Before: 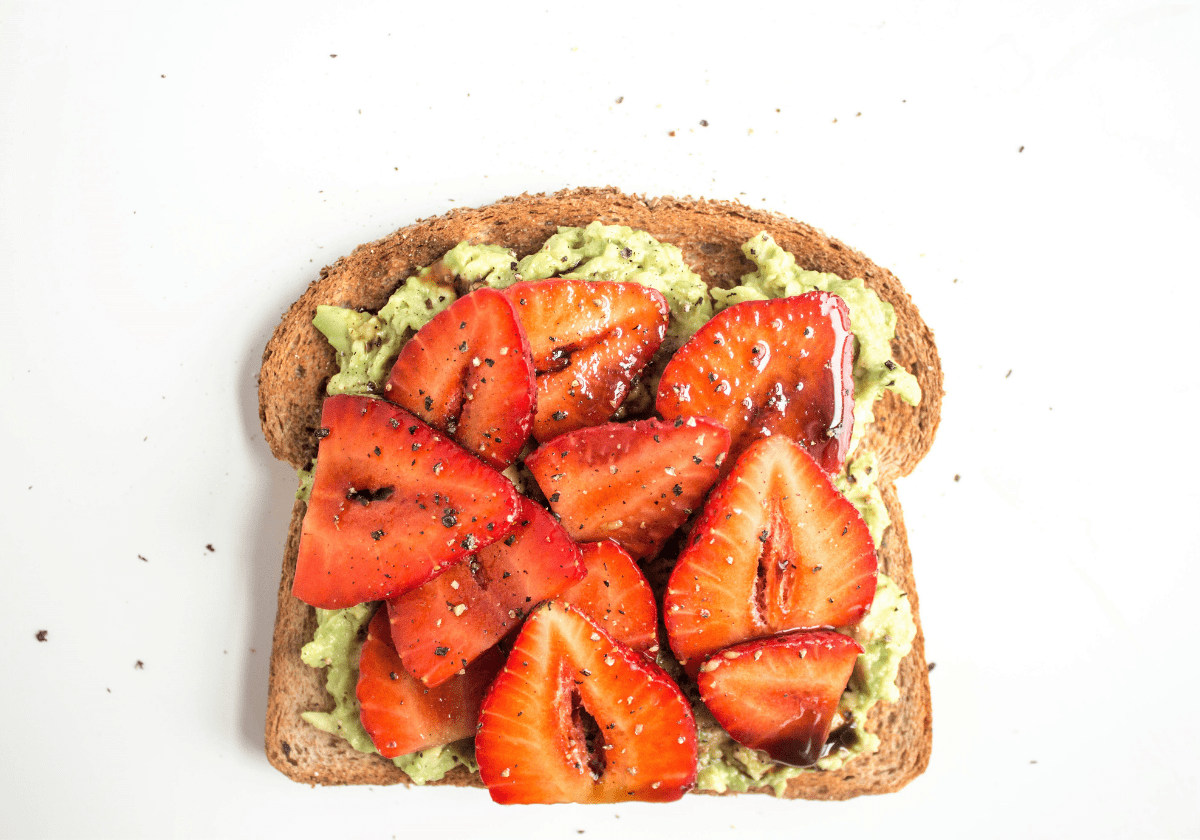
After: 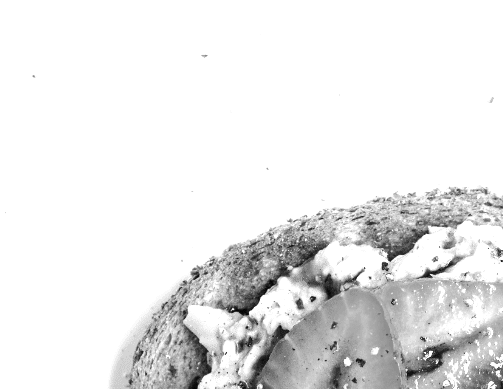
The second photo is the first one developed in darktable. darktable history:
monochrome: on, module defaults
crop and rotate: left 10.817%, top 0.062%, right 47.194%, bottom 53.626%
tone equalizer: -8 EV -0.75 EV, -7 EV -0.7 EV, -6 EV -0.6 EV, -5 EV -0.4 EV, -3 EV 0.4 EV, -2 EV 0.6 EV, -1 EV 0.7 EV, +0 EV 0.75 EV, edges refinement/feathering 500, mask exposure compensation -1.57 EV, preserve details no
